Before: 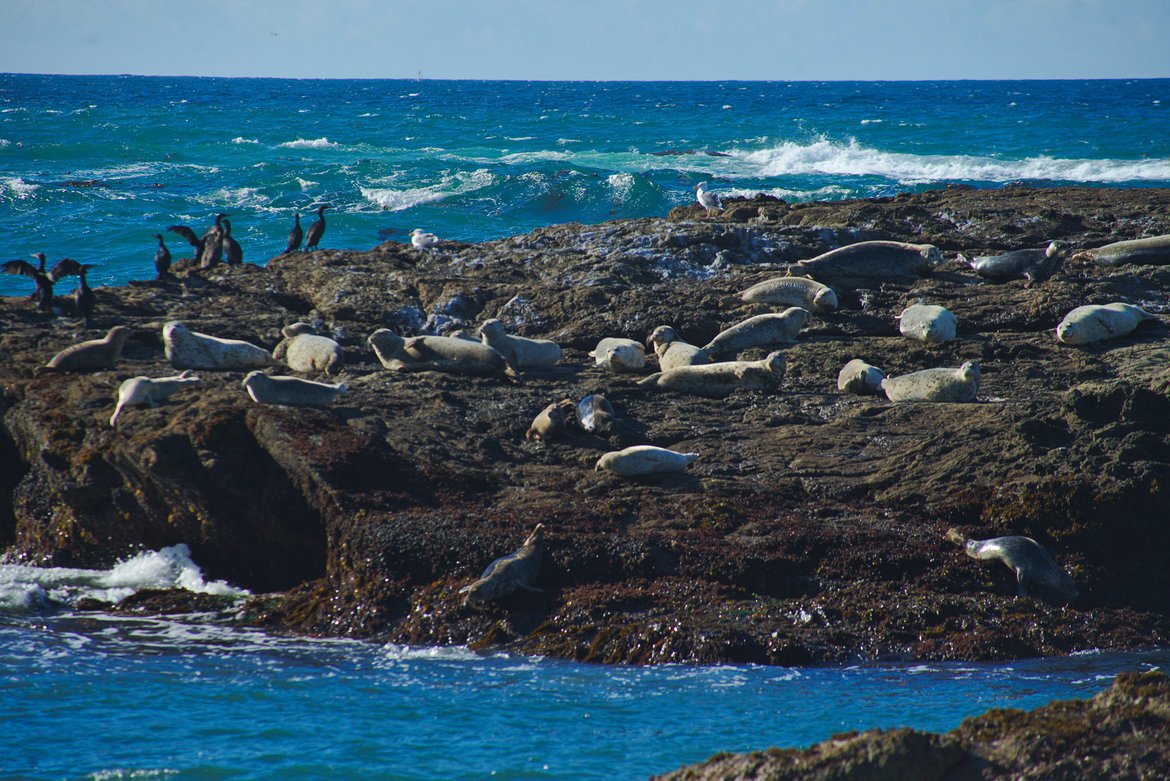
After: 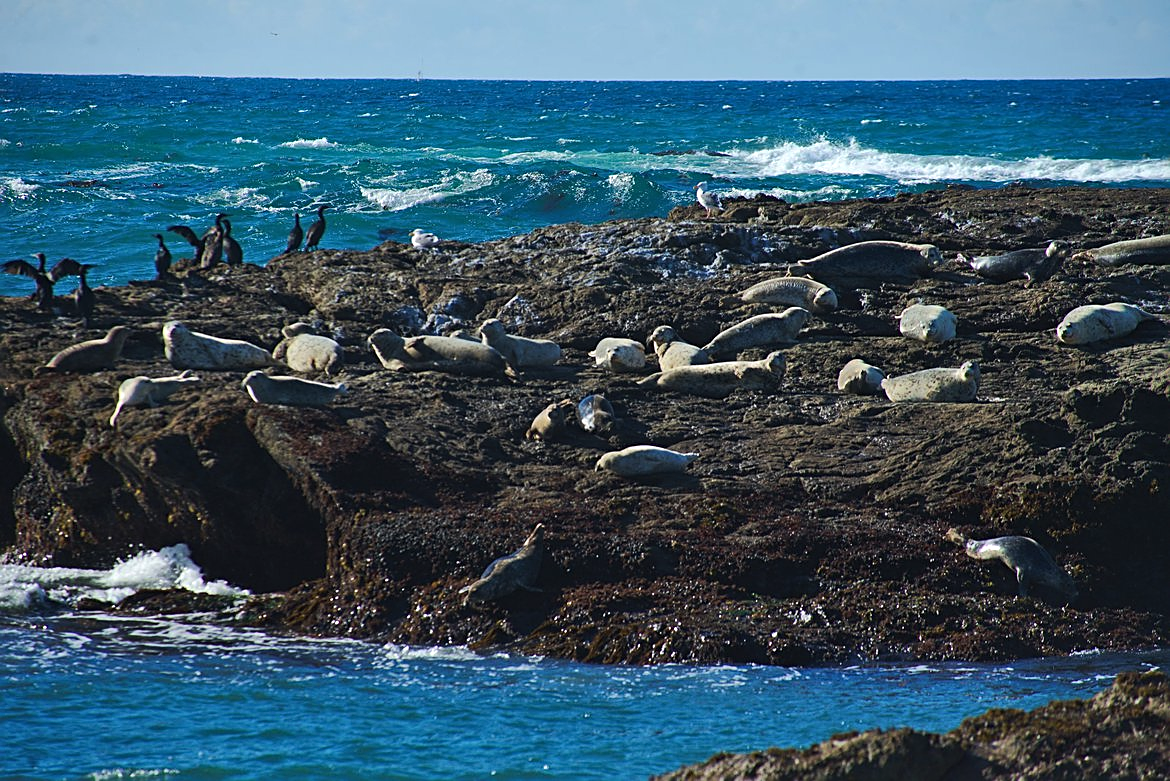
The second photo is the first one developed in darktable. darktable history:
tone equalizer: -8 EV -0.392 EV, -7 EV -0.36 EV, -6 EV -0.338 EV, -5 EV -0.184 EV, -3 EV 0.215 EV, -2 EV 0.332 EV, -1 EV 0.377 EV, +0 EV 0.423 EV, edges refinement/feathering 500, mask exposure compensation -1.57 EV, preserve details no
sharpen: on, module defaults
exposure: exposure -0.157 EV, compensate highlight preservation false
shadows and highlights: radius 127.56, shadows 30.37, highlights -30.7, low approximation 0.01, soften with gaussian
